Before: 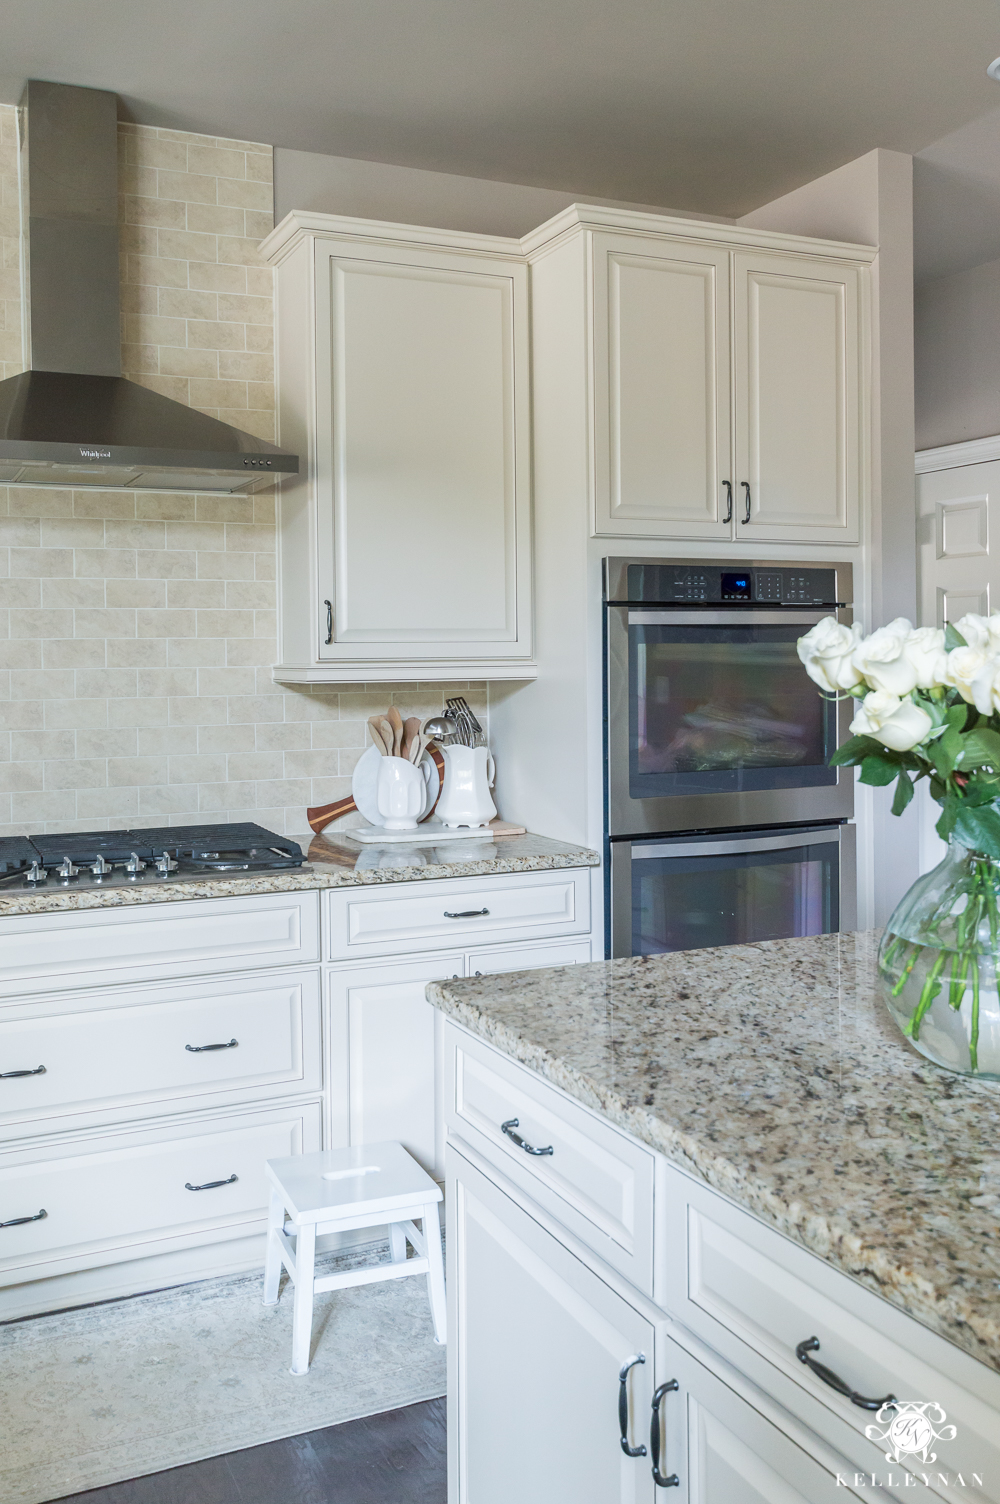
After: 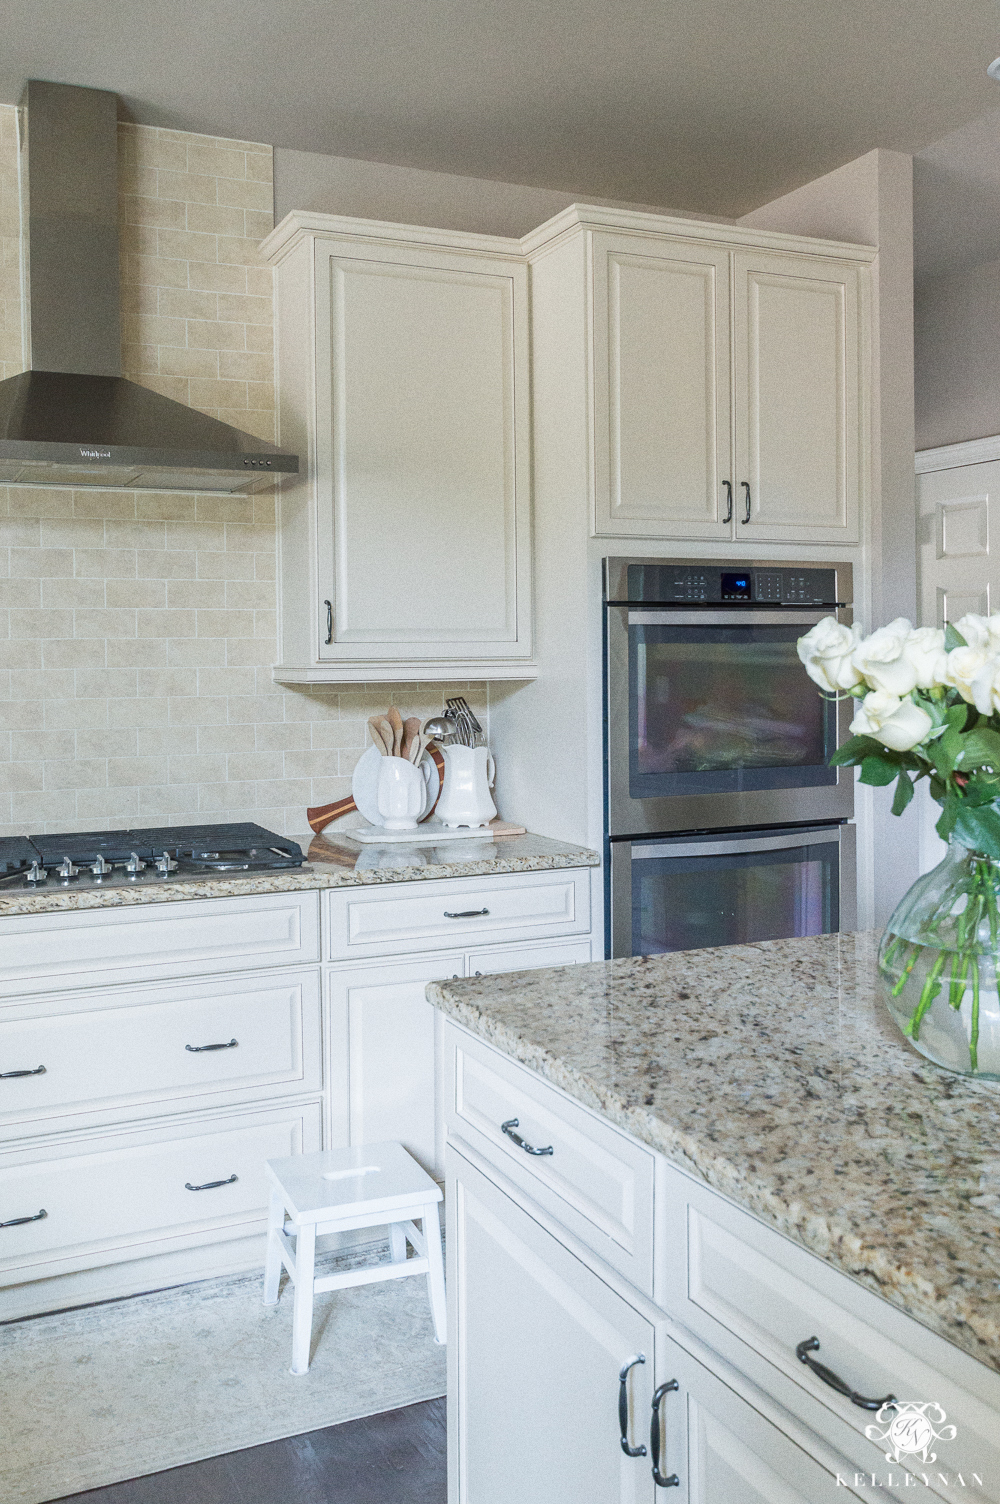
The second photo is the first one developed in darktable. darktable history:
grain: coarseness 0.47 ISO
local contrast: mode bilateral grid, contrast 100, coarseness 100, detail 91%, midtone range 0.2
